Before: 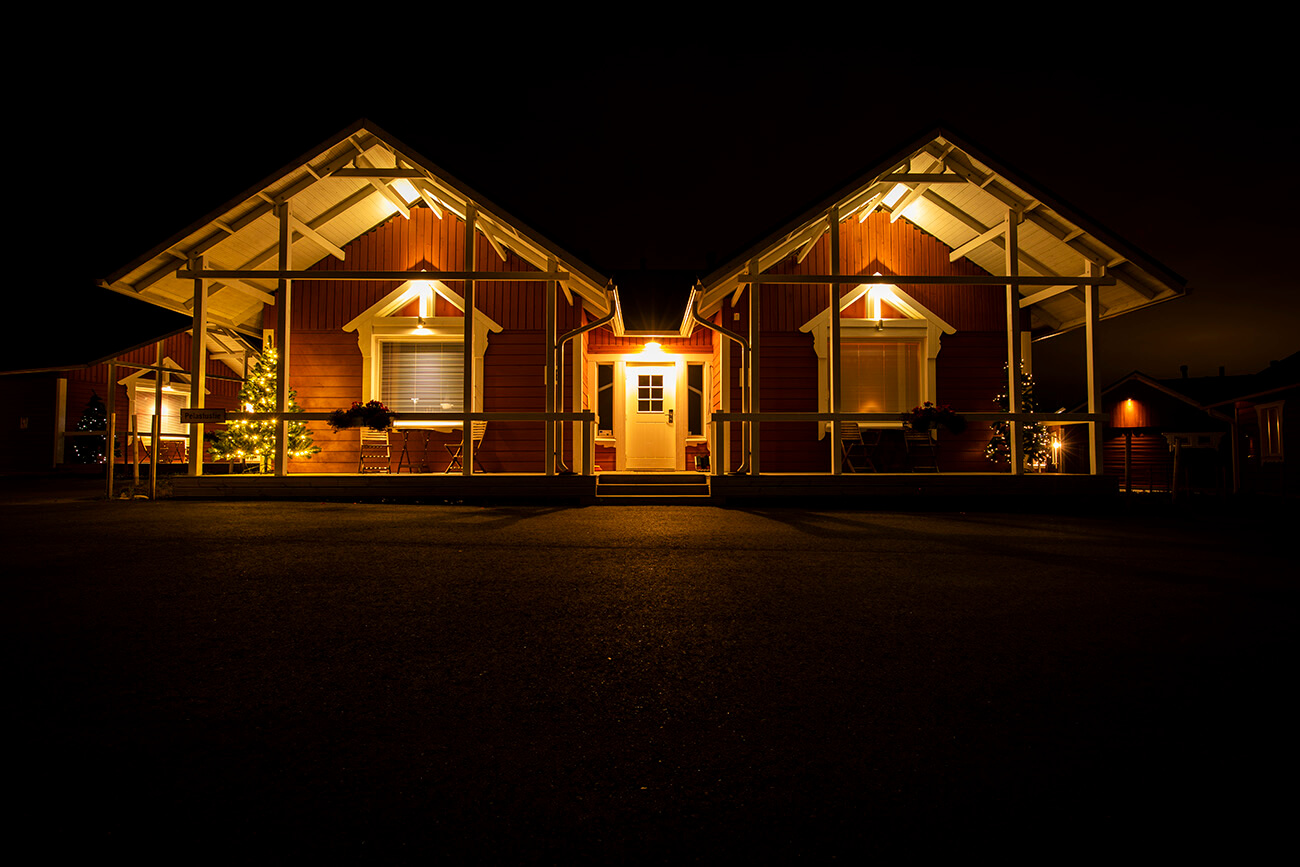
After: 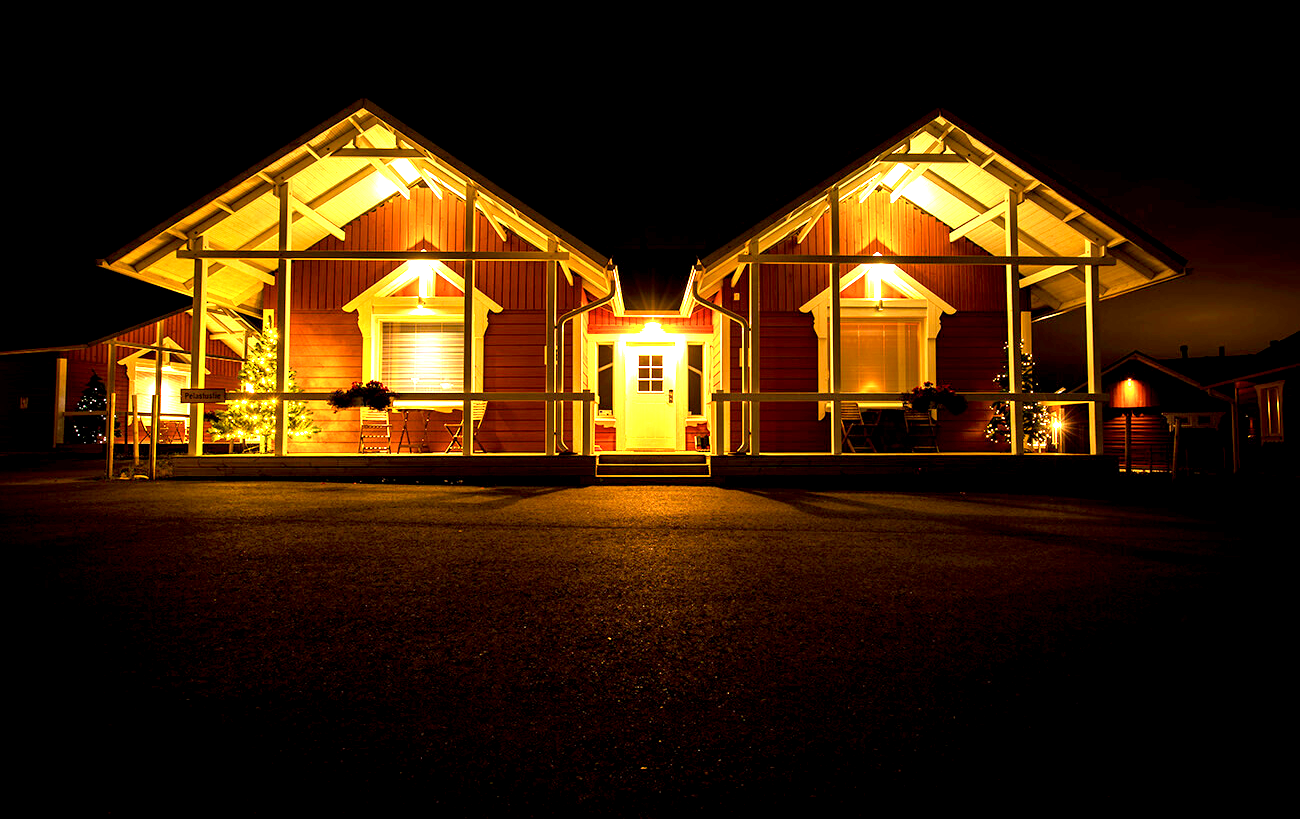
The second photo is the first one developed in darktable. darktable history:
crop and rotate: top 2.497%, bottom 3.035%
color calibration: illuminant same as pipeline (D50), adaptation XYZ, x 0.345, y 0.357, temperature 5014.58 K
exposure: black level correction 0.002, exposure 1.994 EV, compensate highlight preservation false
